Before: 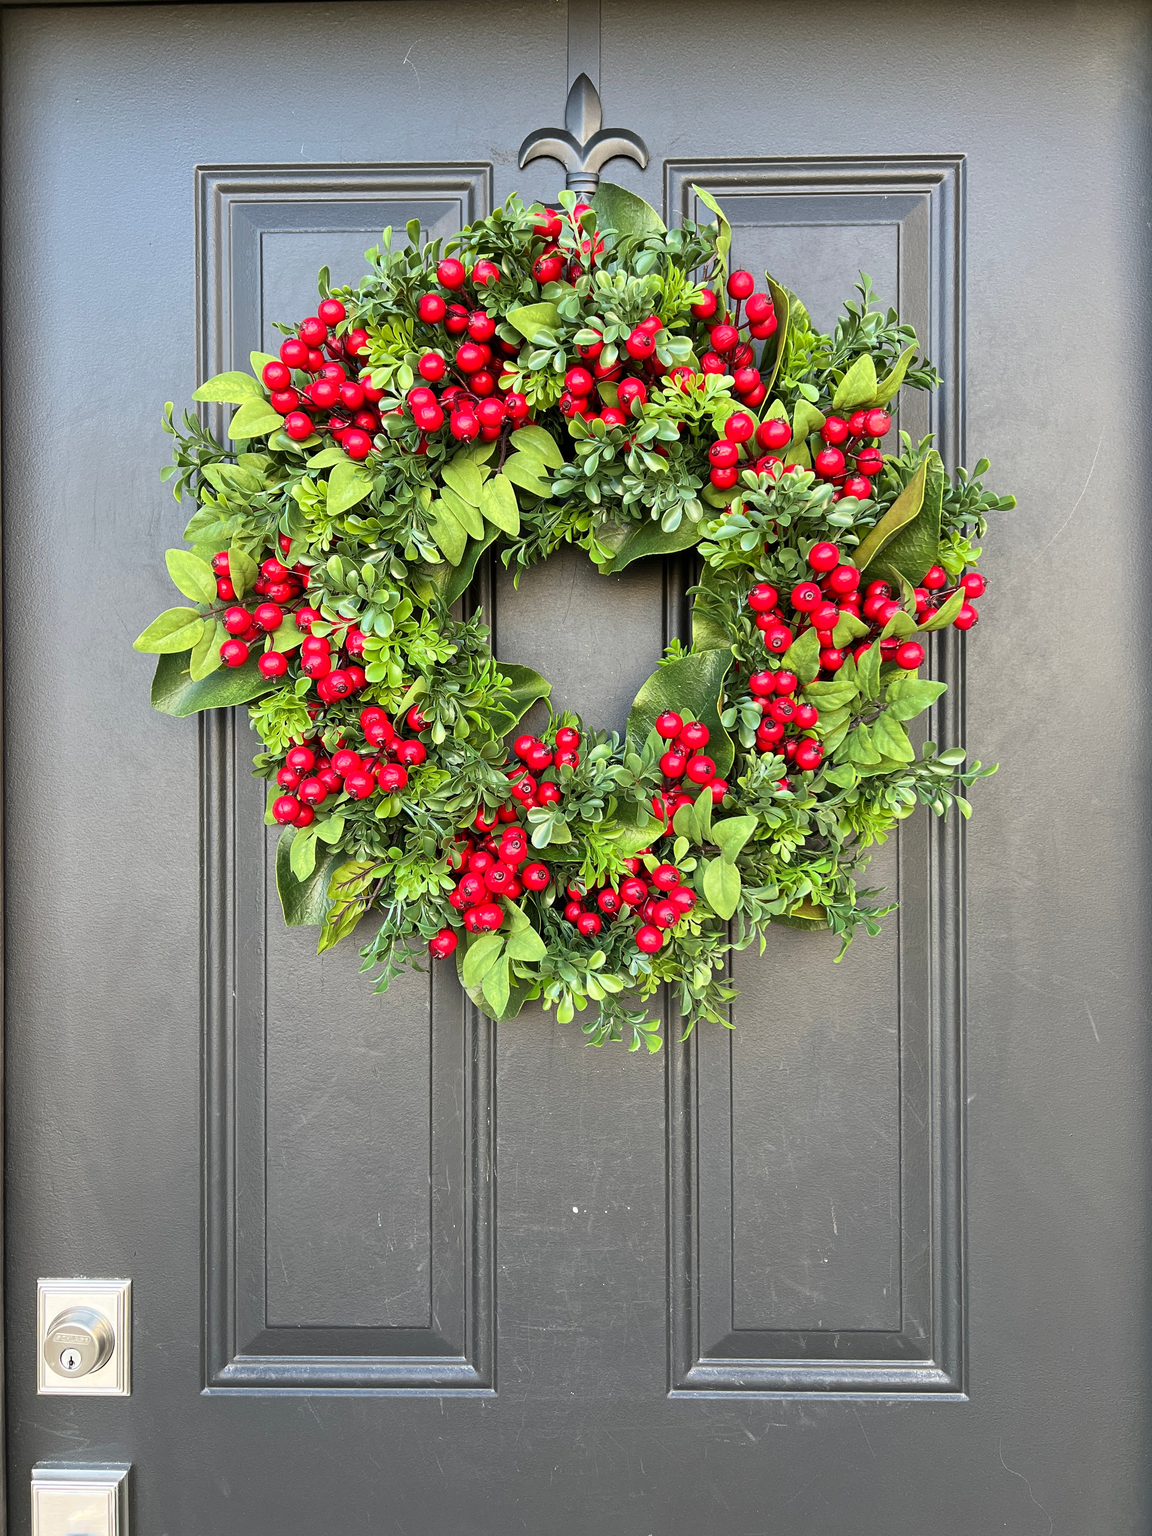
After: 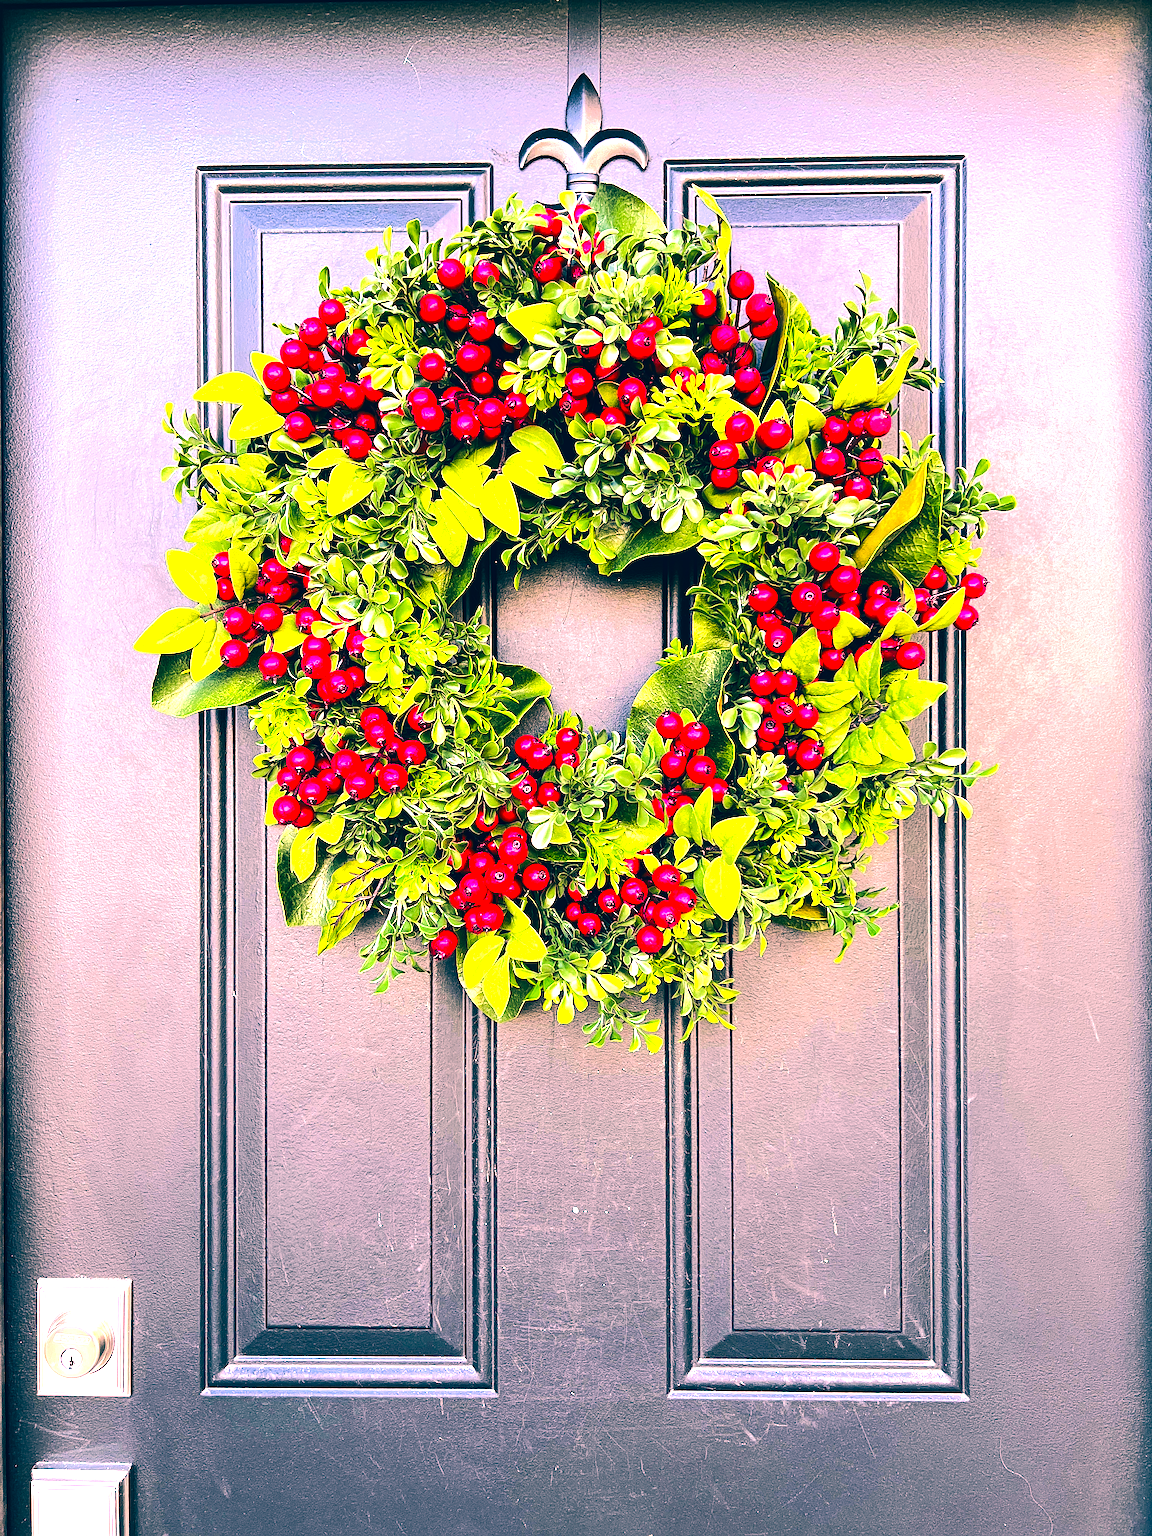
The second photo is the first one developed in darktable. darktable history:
exposure: black level correction -0.002, exposure 1.112 EV, compensate highlight preservation false
tone curve: curves: ch0 [(0, 0) (0.003, 0.005) (0.011, 0.007) (0.025, 0.009) (0.044, 0.013) (0.069, 0.017) (0.1, 0.02) (0.136, 0.029) (0.177, 0.052) (0.224, 0.086) (0.277, 0.129) (0.335, 0.188) (0.399, 0.256) (0.468, 0.361) (0.543, 0.526) (0.623, 0.696) (0.709, 0.784) (0.801, 0.85) (0.898, 0.882) (1, 1)], color space Lab, linked channels, preserve colors none
contrast brightness saturation: brightness -0.098
haze removal: compatibility mode true, adaptive false
color correction: highlights a* 16.6, highlights b* 0.298, shadows a* -14.93, shadows b* -14.79, saturation 1.56
sharpen: on, module defaults
tone equalizer: on, module defaults
local contrast: highlights 106%, shadows 97%, detail 119%, midtone range 0.2
